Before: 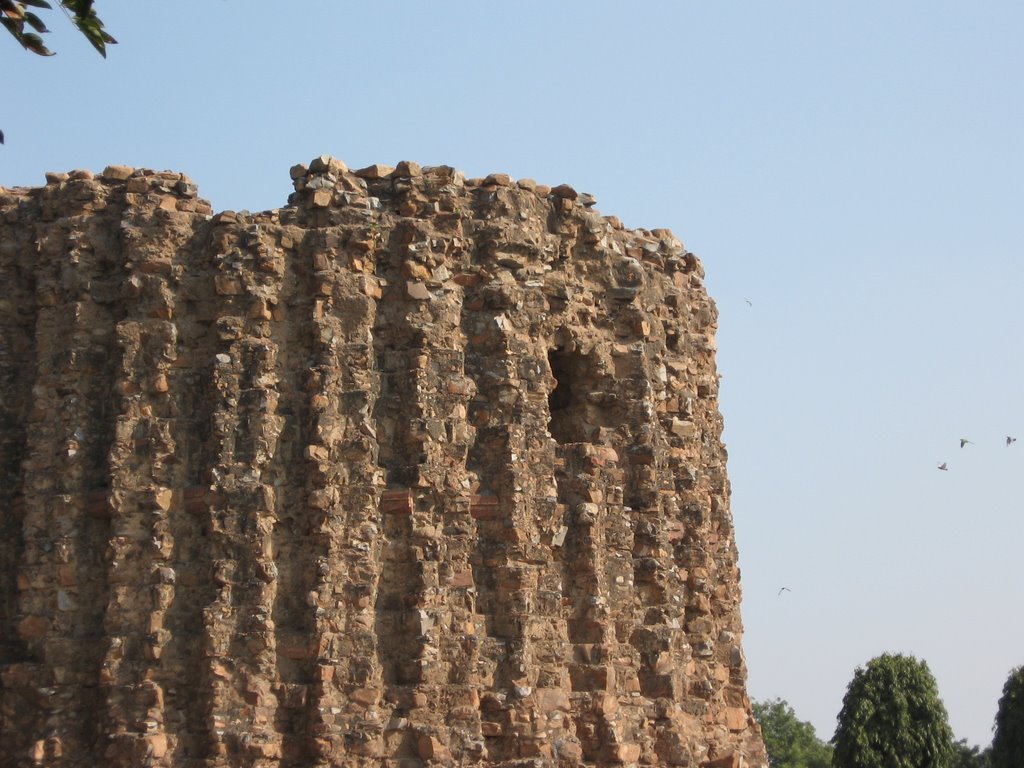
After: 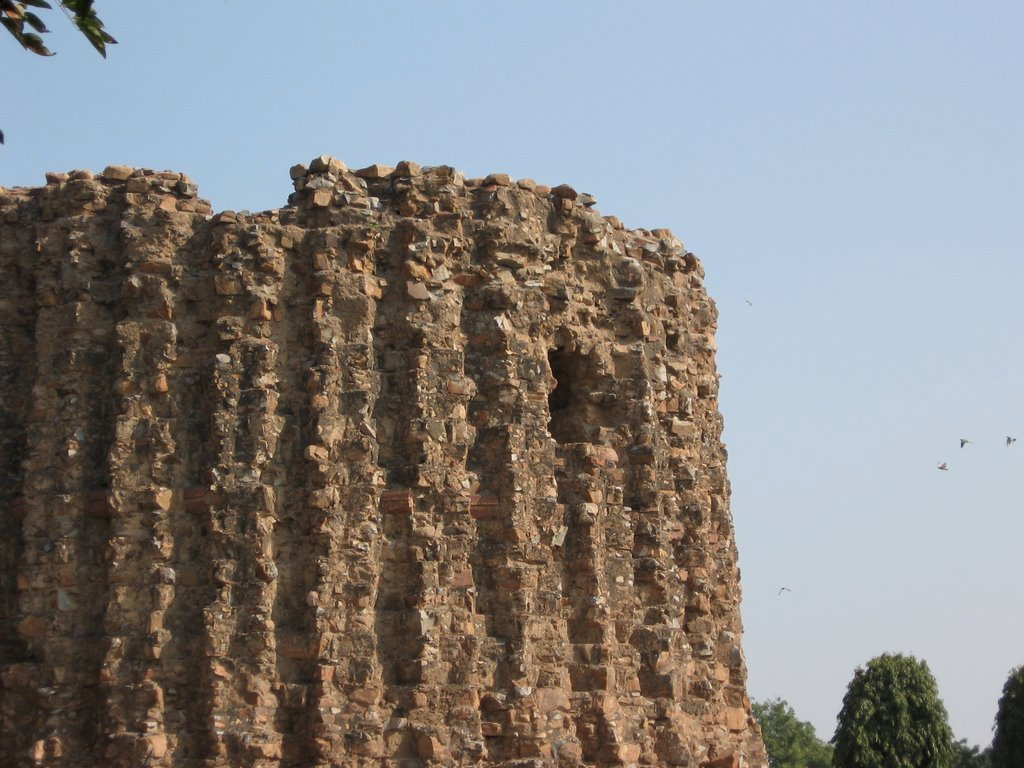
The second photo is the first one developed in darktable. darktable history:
exposure: black level correction 0.002, exposure -0.103 EV, compensate highlight preservation false
